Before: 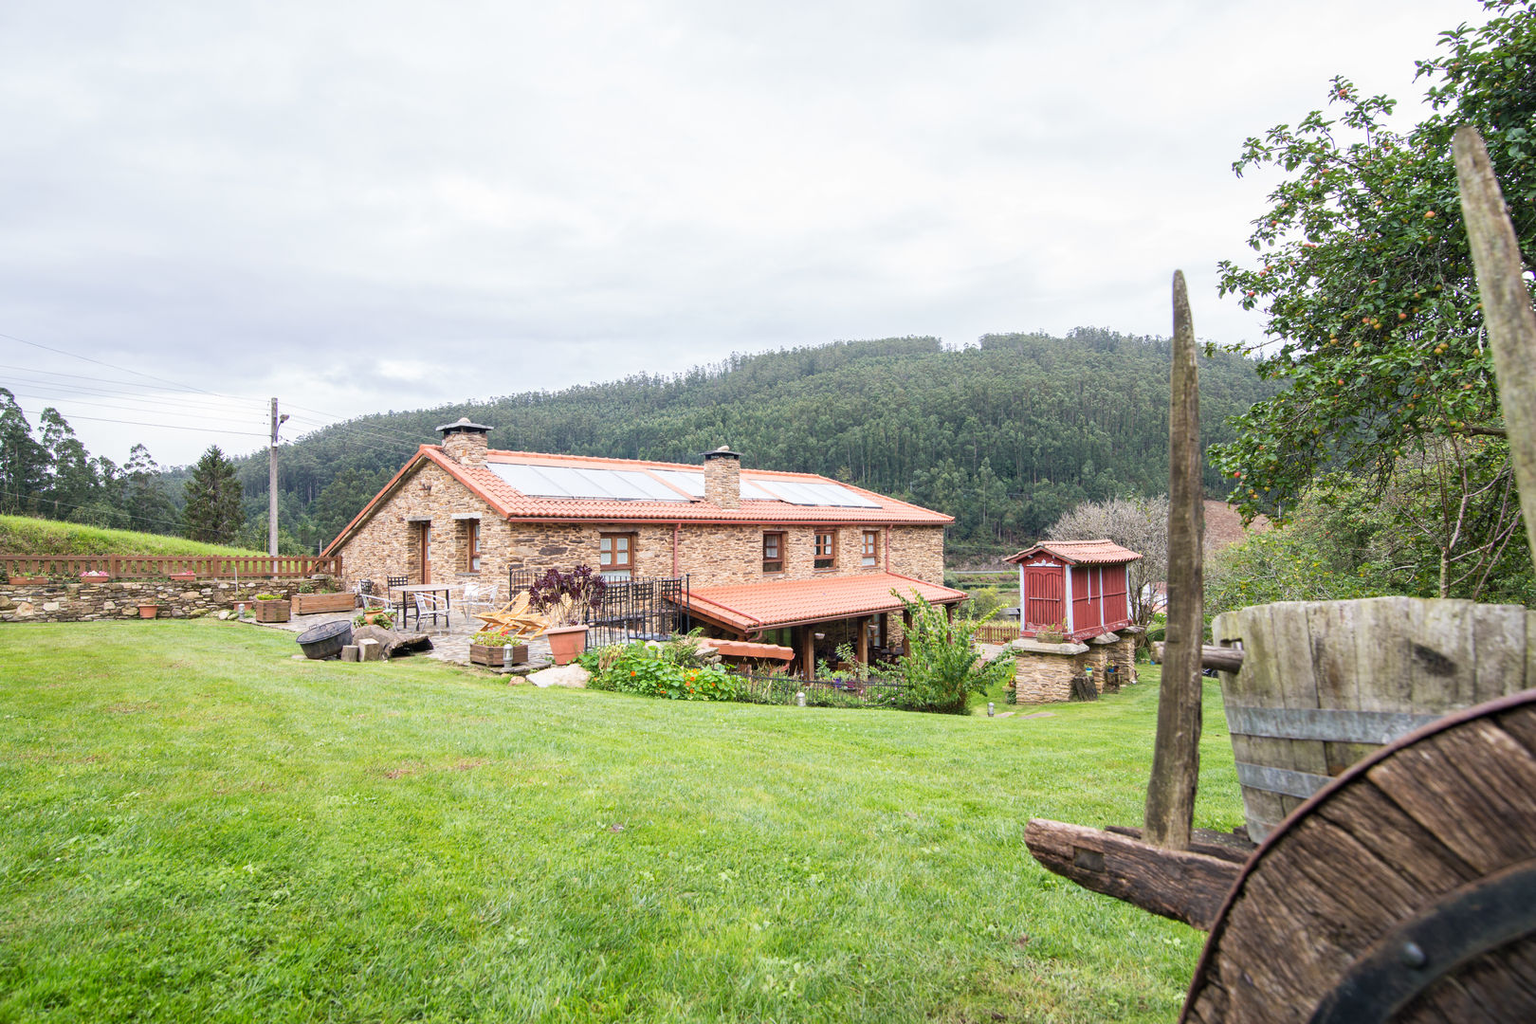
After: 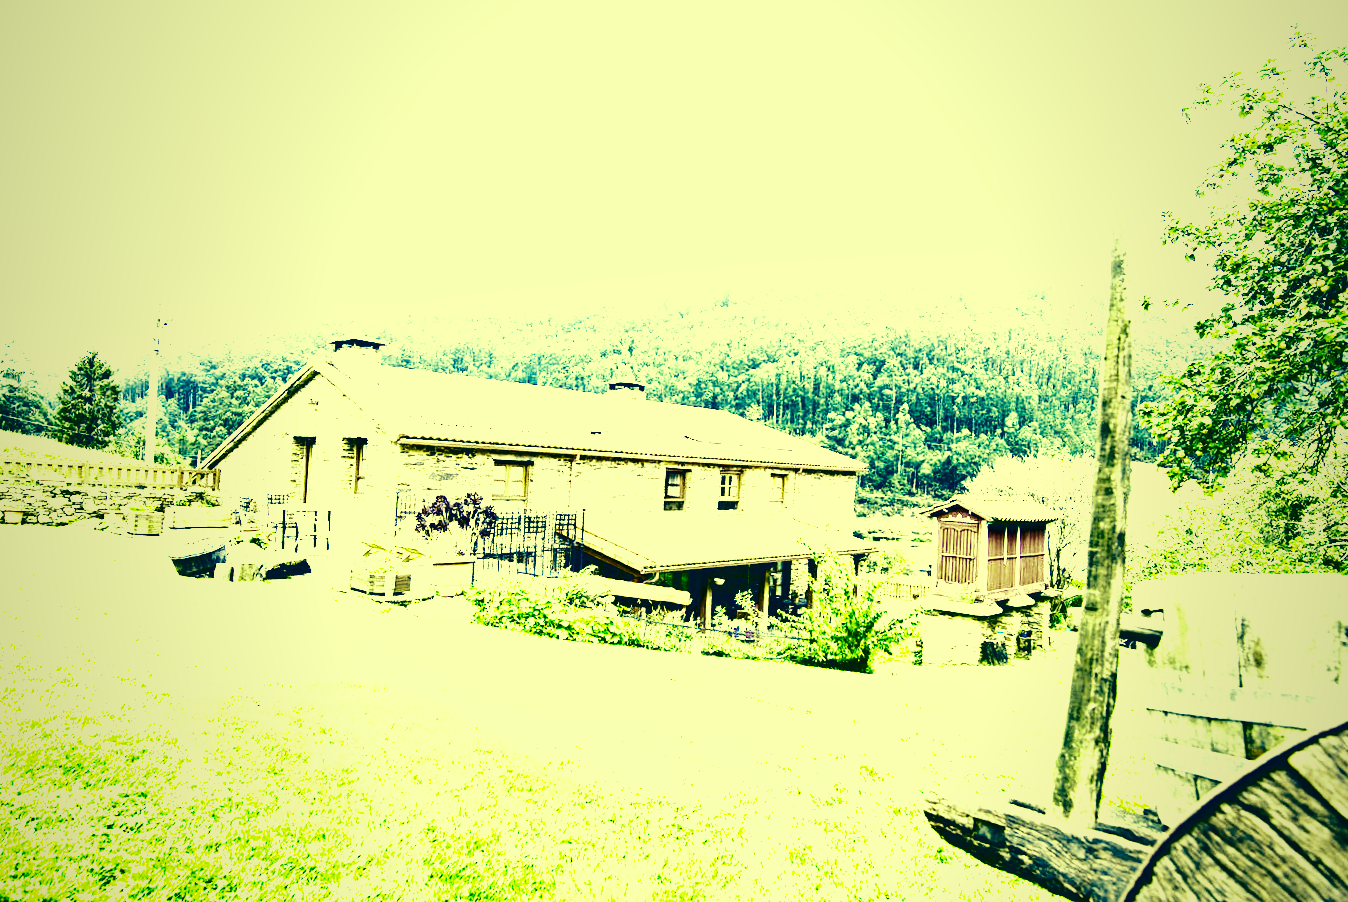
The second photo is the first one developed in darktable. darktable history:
velvia: on, module defaults
shadows and highlights: shadows 20.74, highlights -81.02, soften with gaussian
crop and rotate: angle -3.22°, left 5.127%, top 5.179%, right 4.782%, bottom 4.366%
base curve: curves: ch0 [(0, 0.003) (0.001, 0.002) (0.006, 0.004) (0.02, 0.022) (0.048, 0.086) (0.094, 0.234) (0.162, 0.431) (0.258, 0.629) (0.385, 0.8) (0.548, 0.918) (0.751, 0.988) (1, 1)], preserve colors none
vignetting: fall-off start 72.39%, fall-off radius 107.64%, saturation -0.001, width/height ratio 0.732
local contrast: mode bilateral grid, contrast 20, coarseness 50, detail 120%, midtone range 0.2
color correction: highlights a* -15.93, highlights b* 39.71, shadows a* -39.94, shadows b* -26.41
exposure: black level correction 0, exposure 2.143 EV, compensate highlight preservation false
